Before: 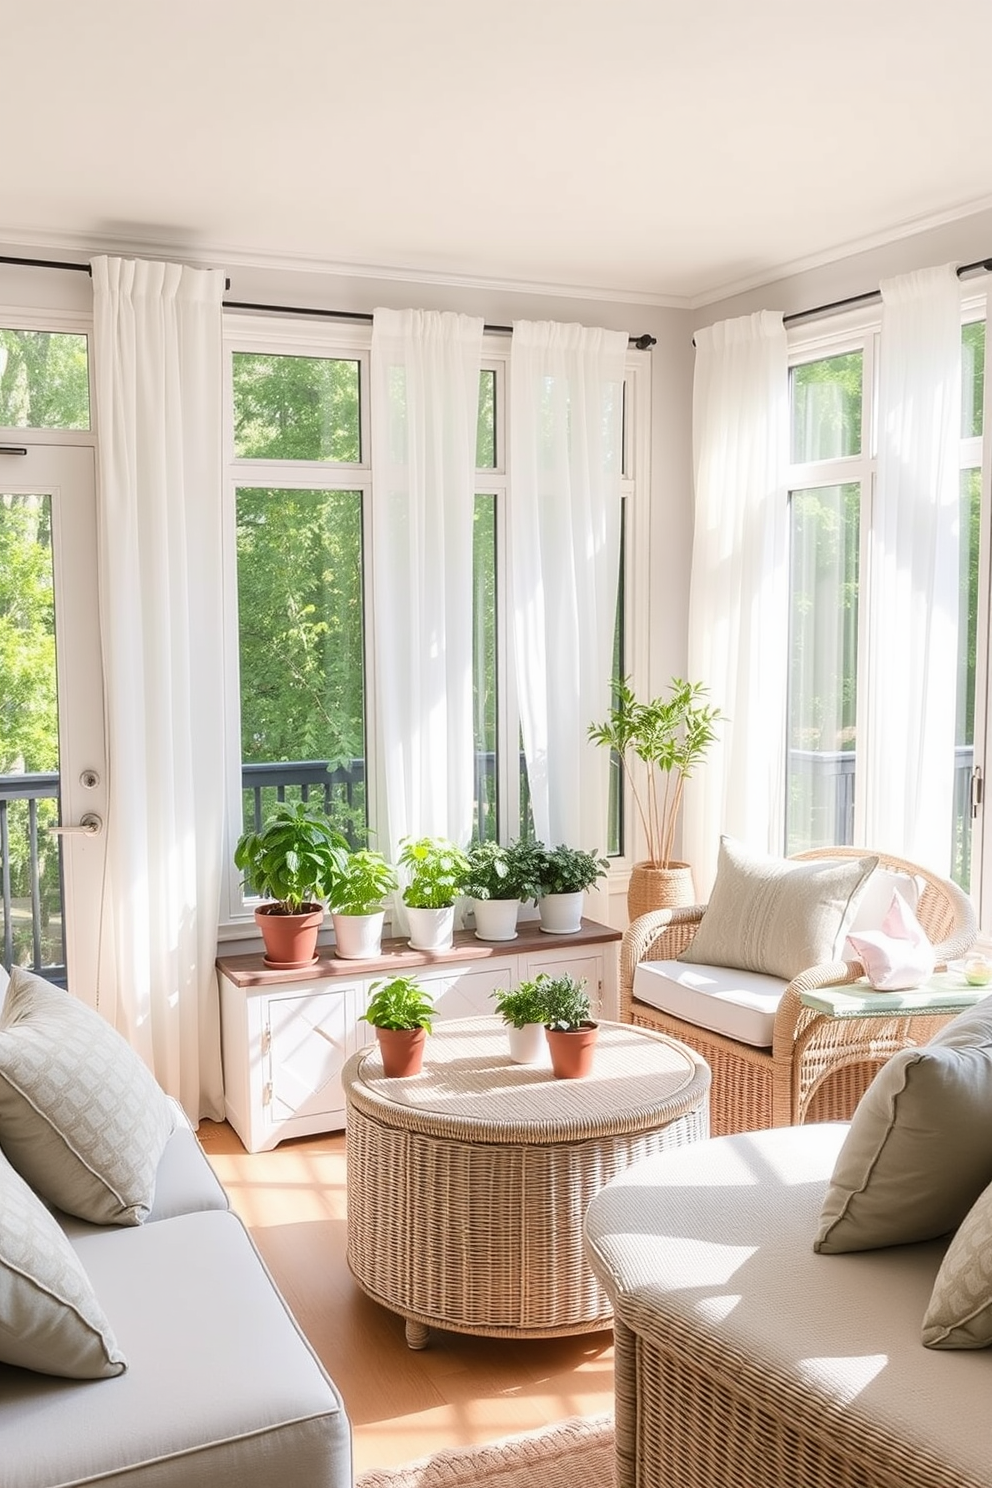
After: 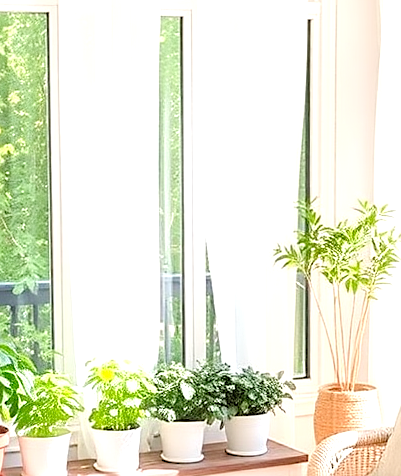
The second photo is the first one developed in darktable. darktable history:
sharpen: on, module defaults
crop: left 31.751%, top 32.172%, right 27.8%, bottom 35.83%
levels: levels [0.036, 0.364, 0.827]
